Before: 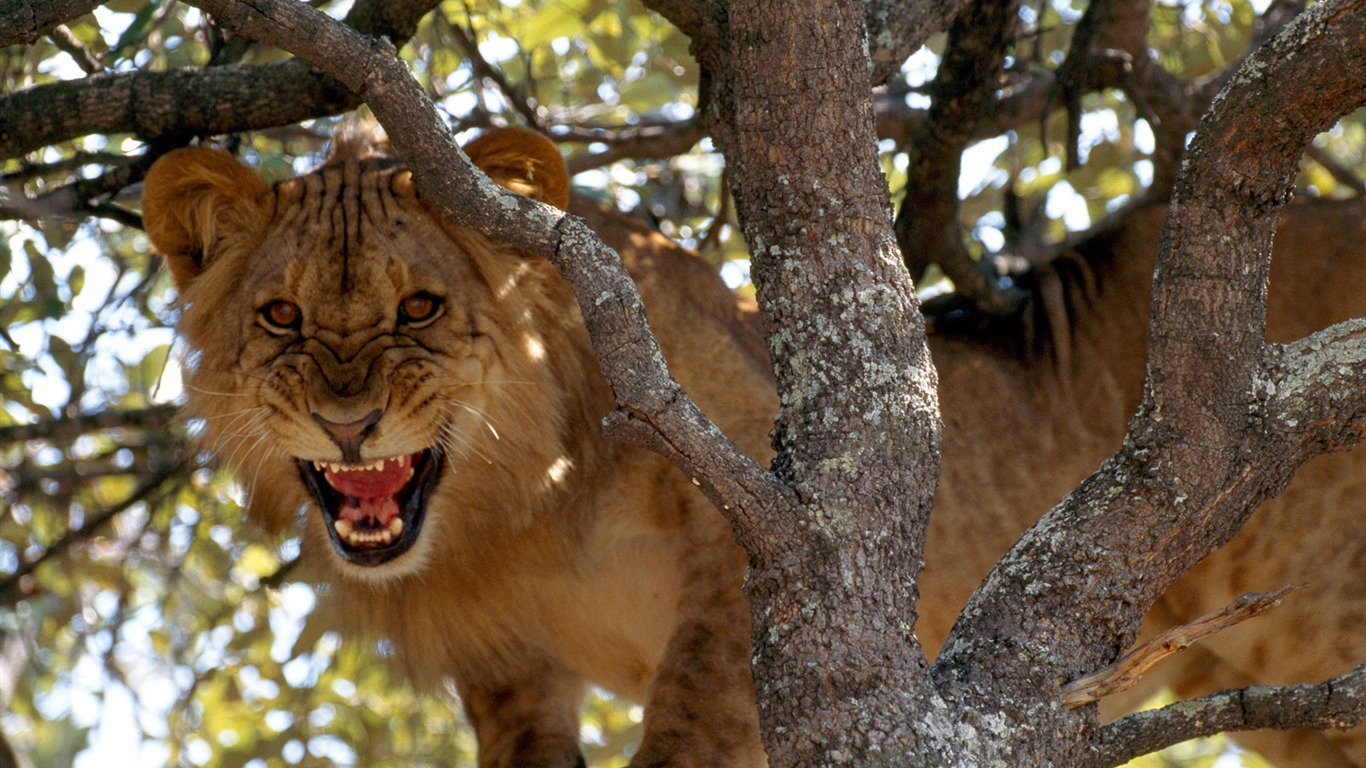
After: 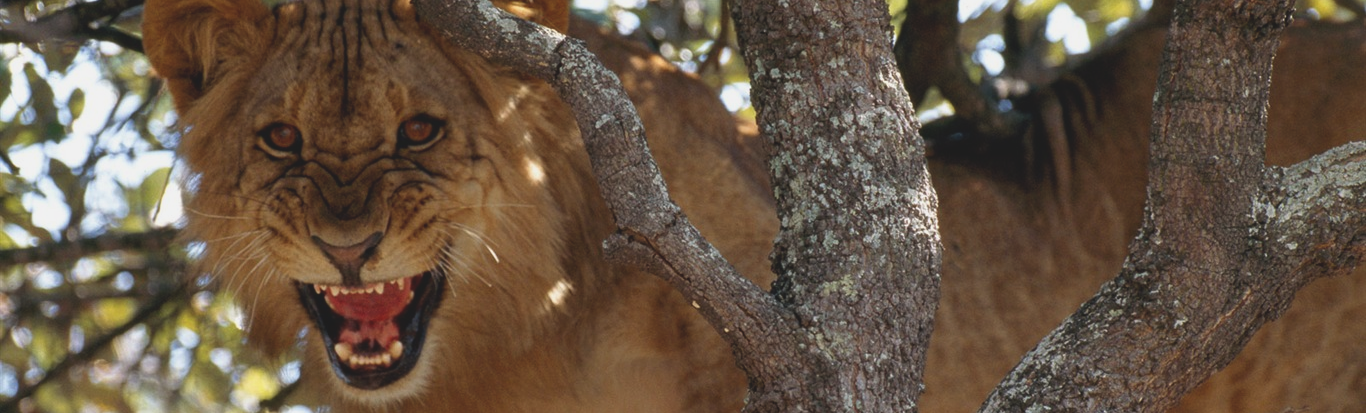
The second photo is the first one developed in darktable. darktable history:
exposure: black level correction -0.014, exposure -0.187 EV, compensate exposure bias true, compensate highlight preservation false
crop and rotate: top 23.172%, bottom 23.048%
